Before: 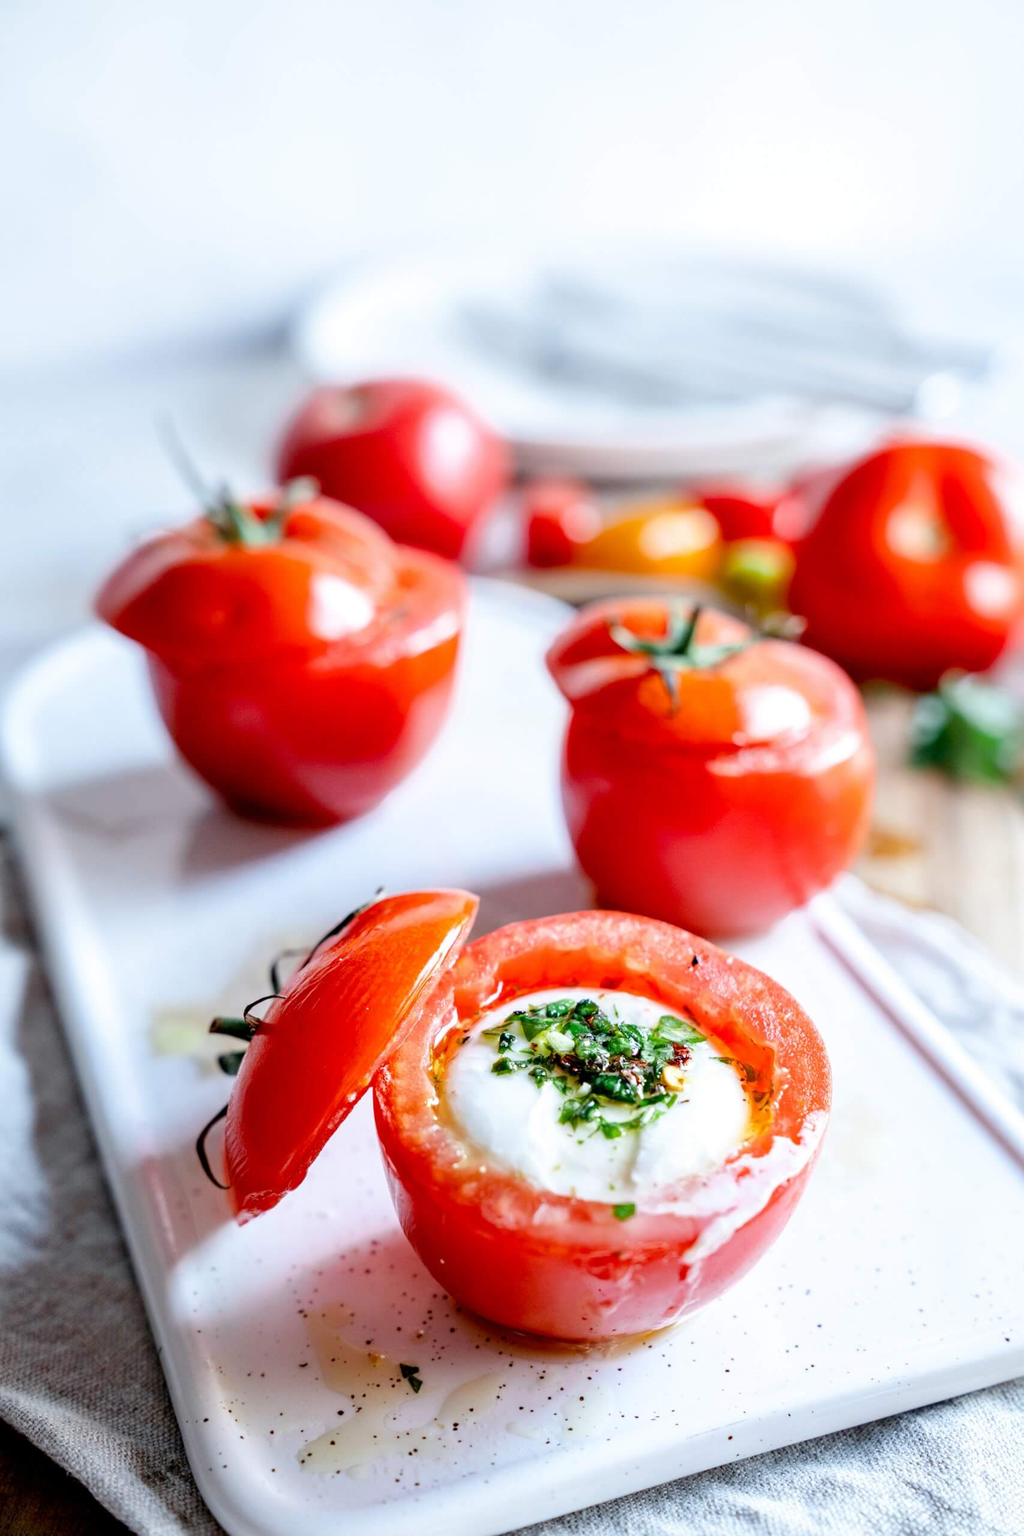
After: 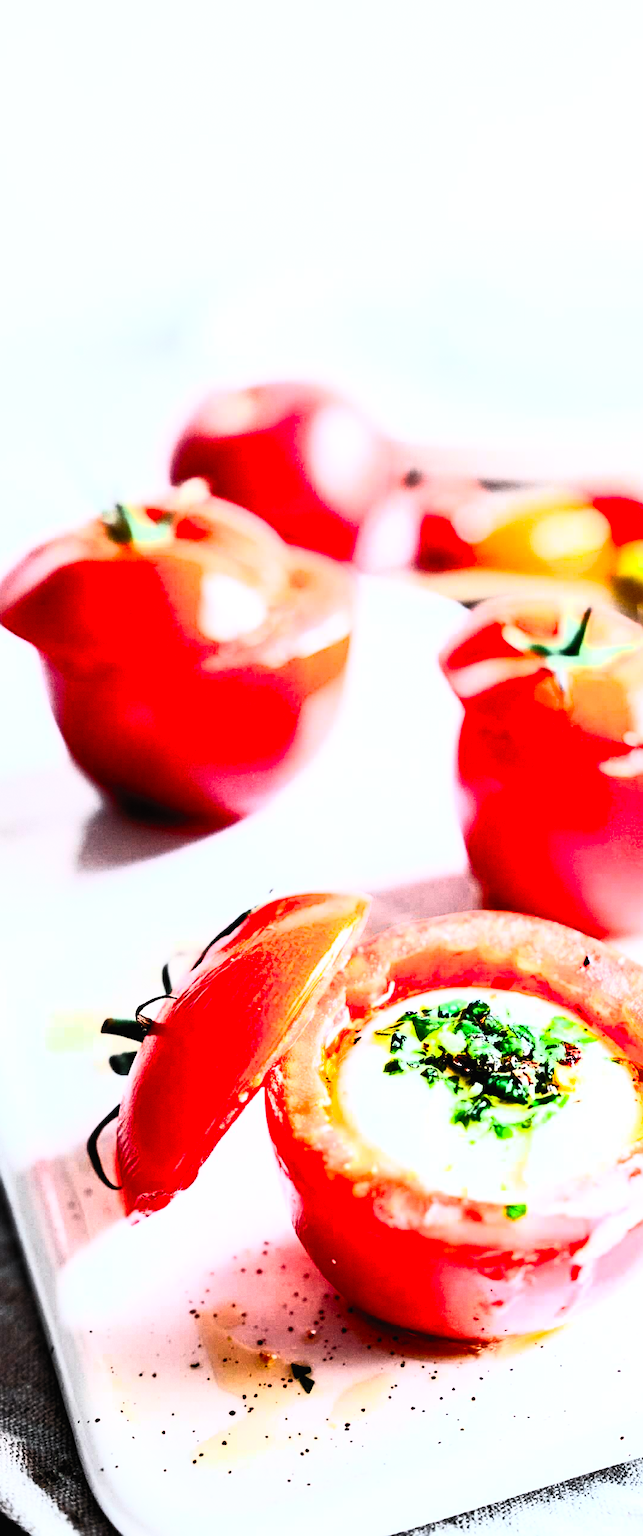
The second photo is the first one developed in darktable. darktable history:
contrast brightness saturation: contrast 0.83, brightness 0.59, saturation 0.59
crop: left 10.644%, right 26.528%
color zones: curves: ch1 [(0.25, 0.61) (0.75, 0.248)]
grain: on, module defaults
filmic rgb: black relative exposure -5.42 EV, white relative exposure 2.85 EV, dynamic range scaling -37.73%, hardness 4, contrast 1.605, highlights saturation mix -0.93%
